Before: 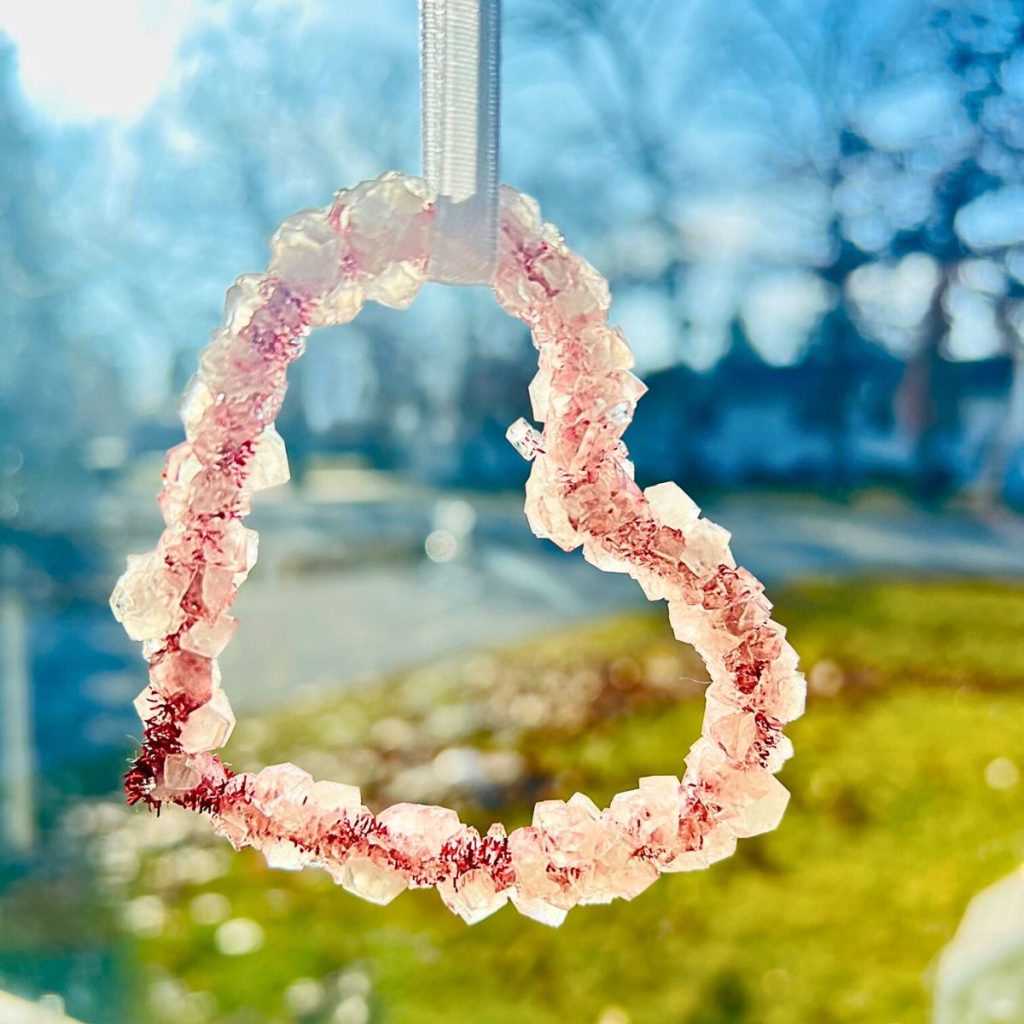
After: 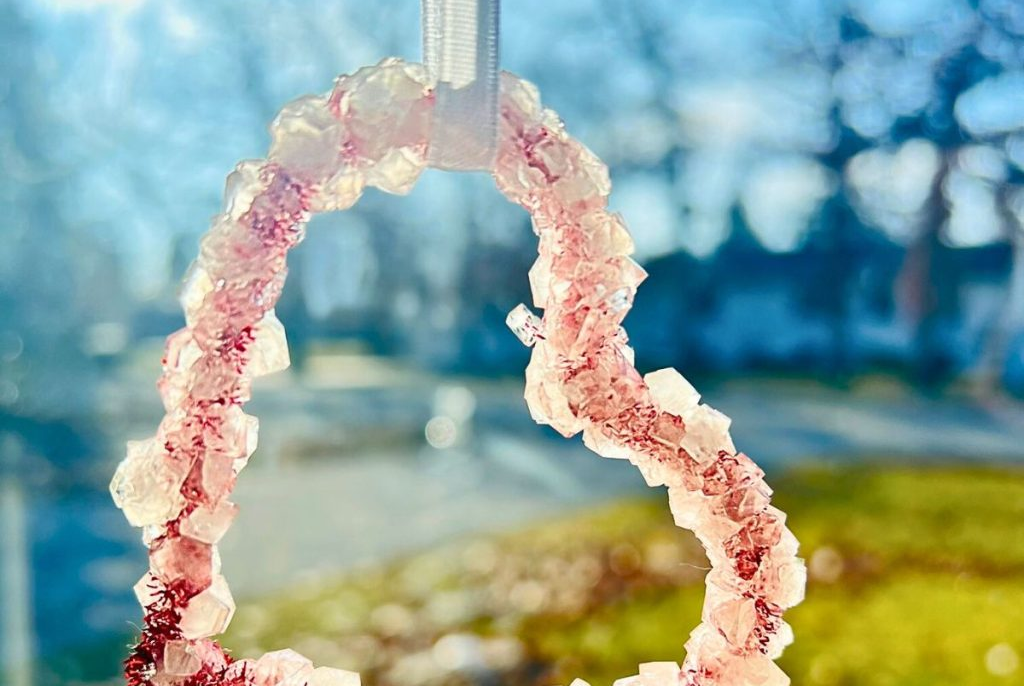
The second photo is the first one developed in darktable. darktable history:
crop: top 11.185%, bottom 21.746%
